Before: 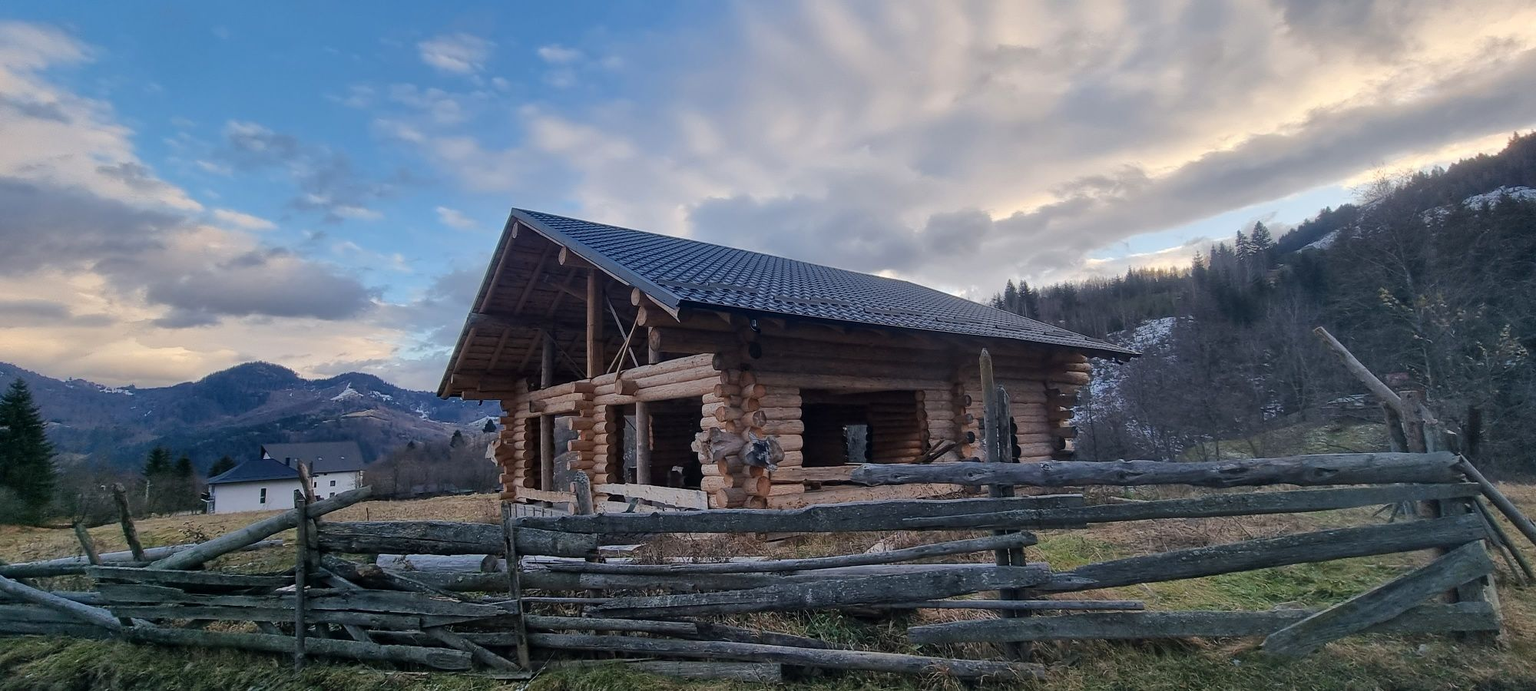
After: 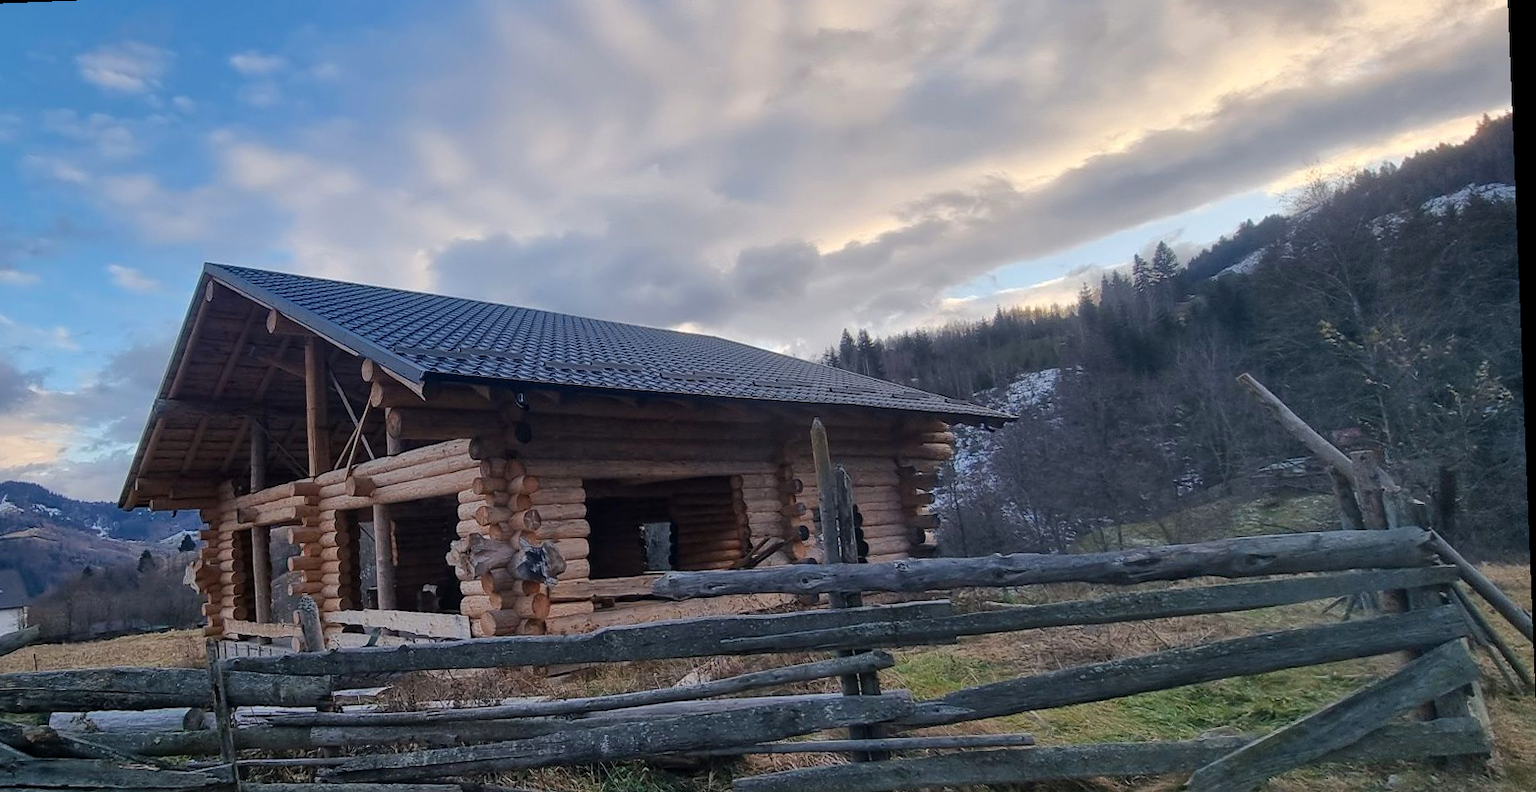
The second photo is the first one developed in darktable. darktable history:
rotate and perspective: rotation -2.29°, automatic cropping off
color balance: output saturation 110%
crop: left 23.095%, top 5.827%, bottom 11.854%
